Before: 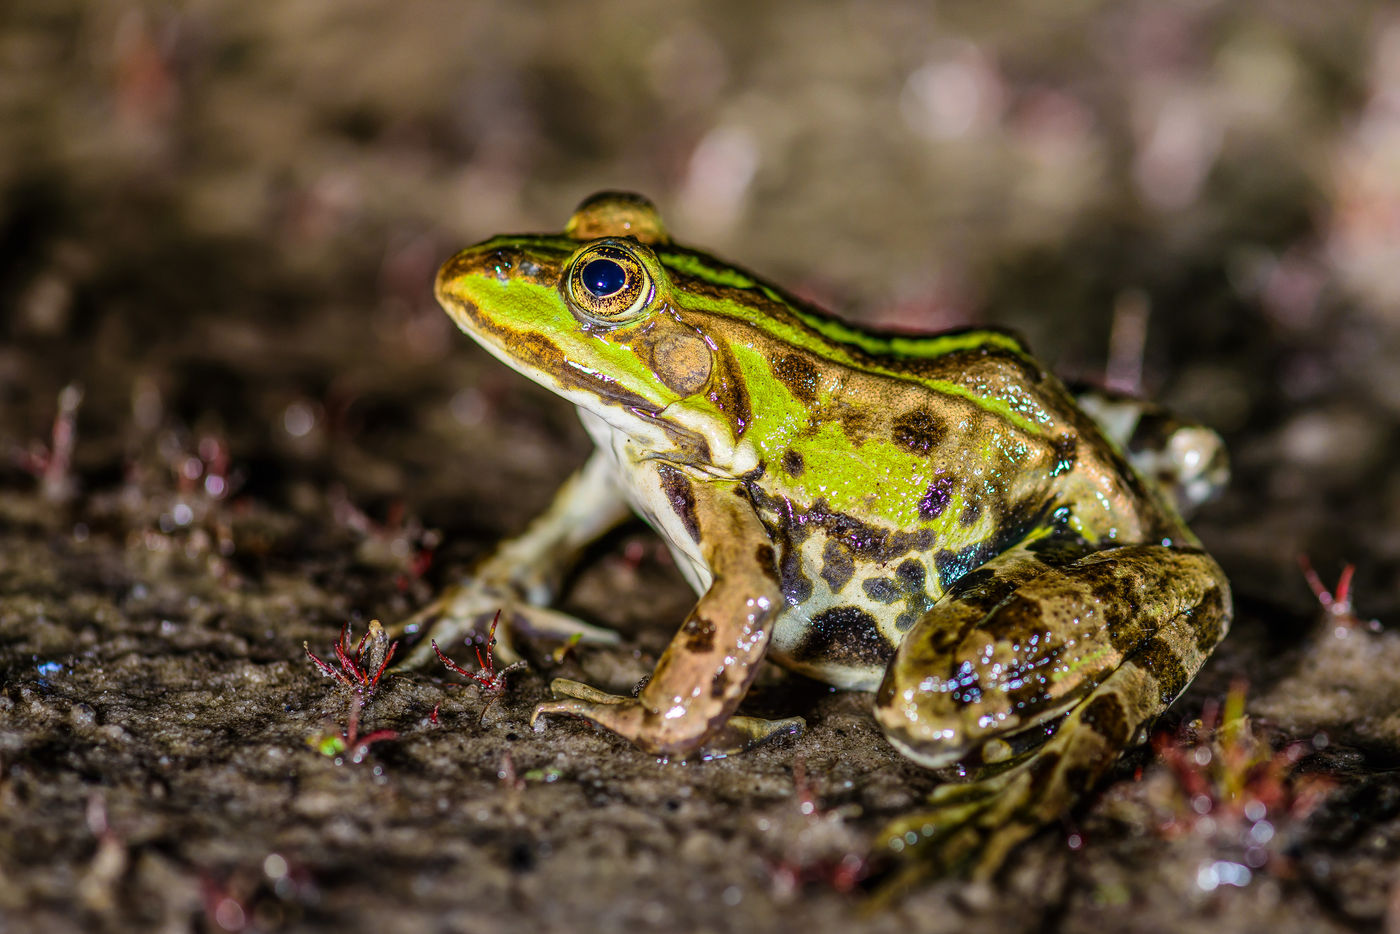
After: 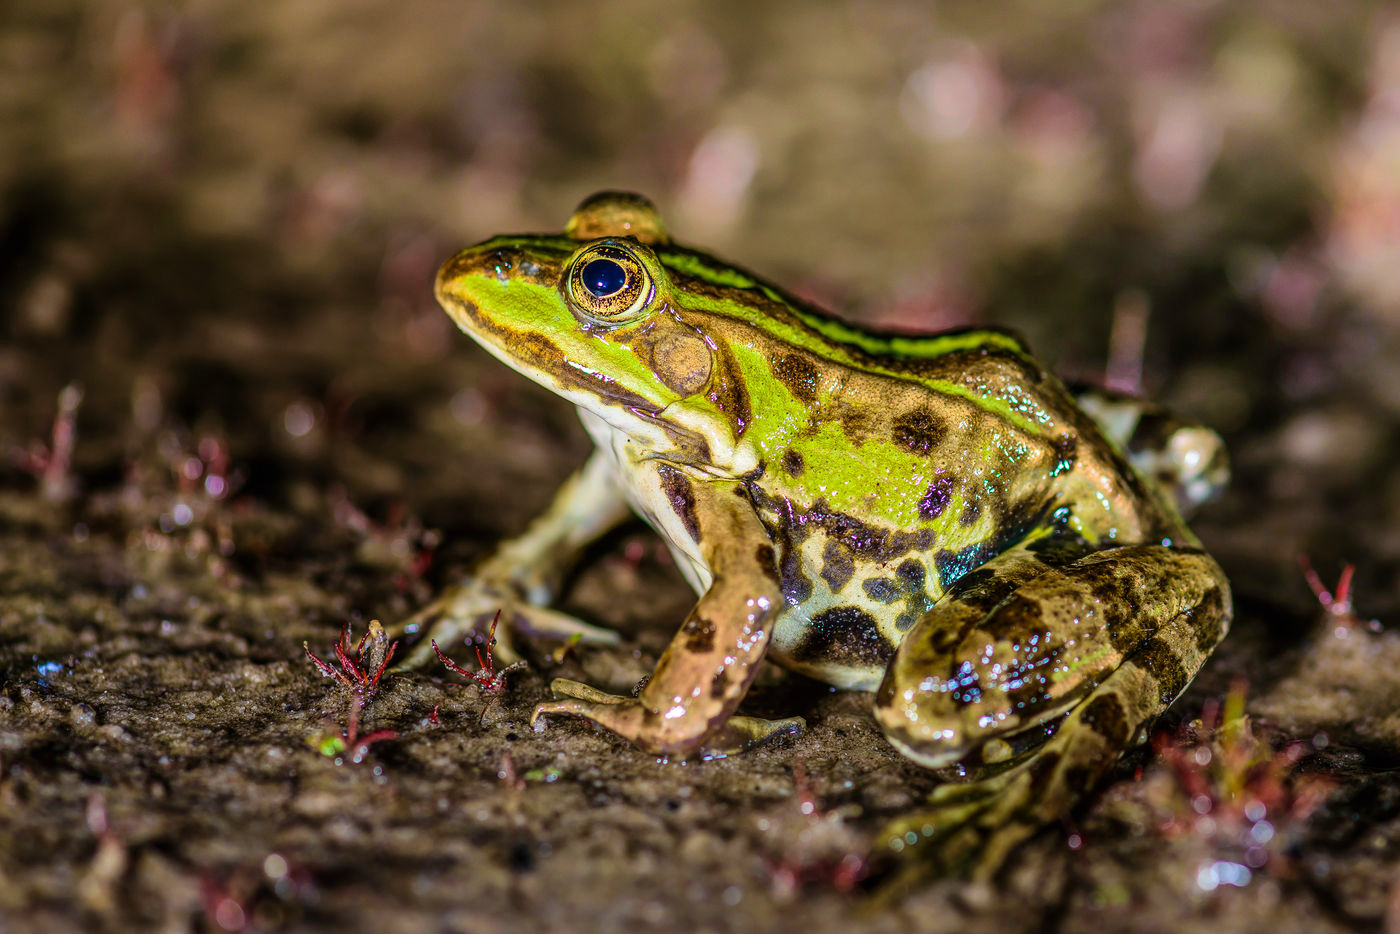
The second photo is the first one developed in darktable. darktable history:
velvia: strength 39.6%
